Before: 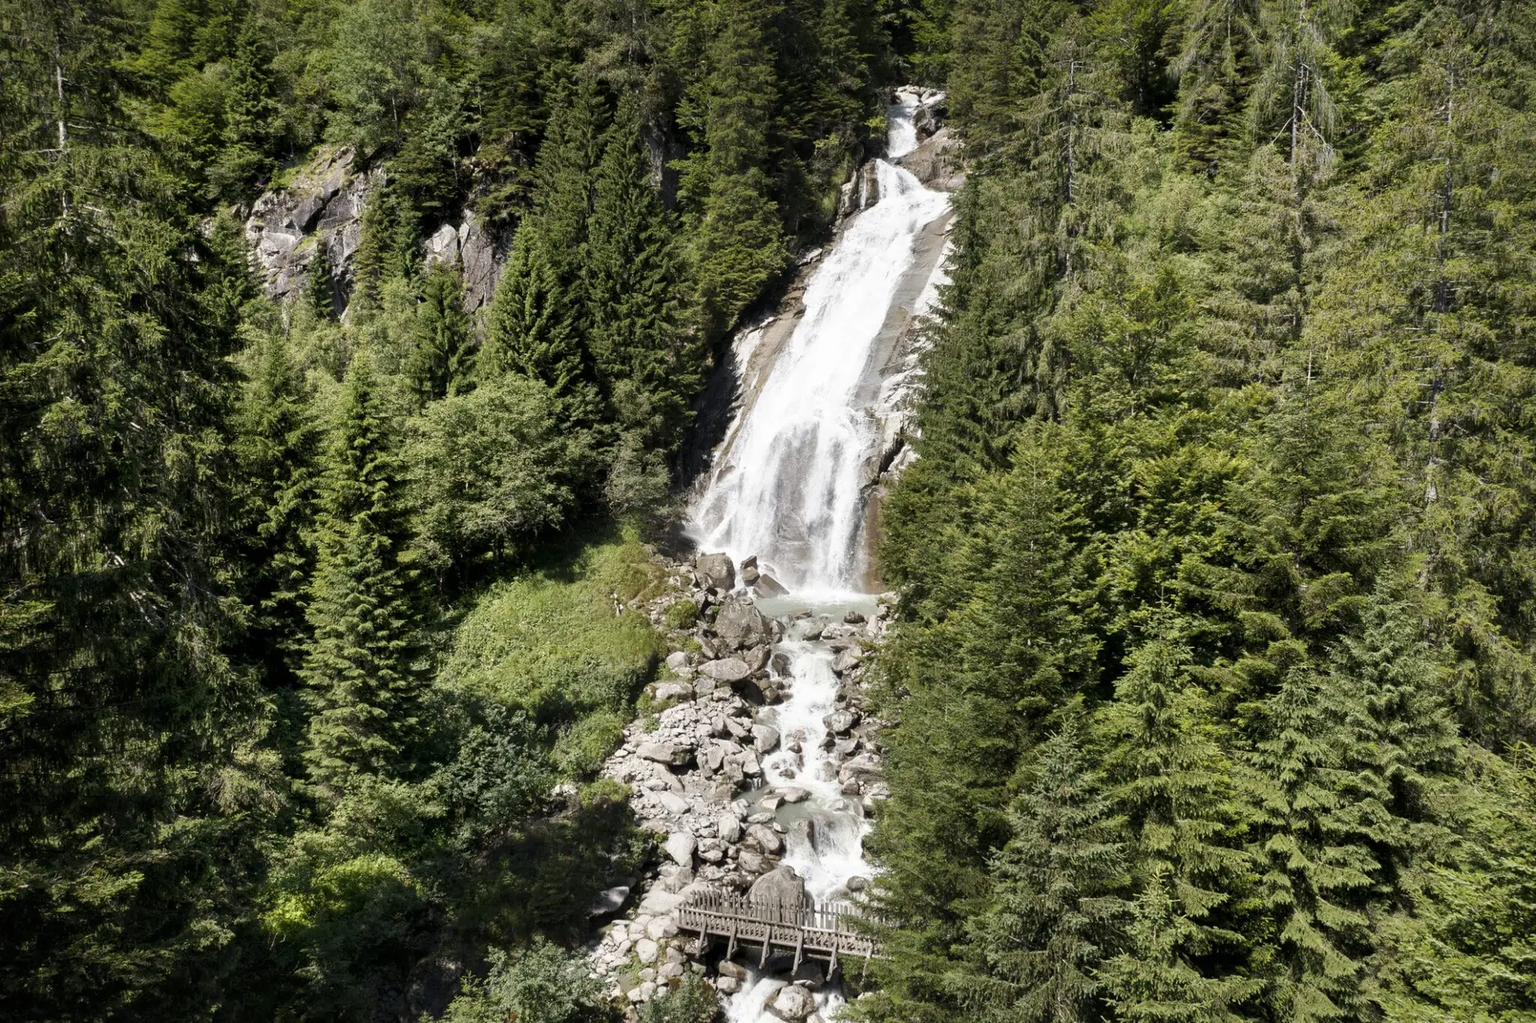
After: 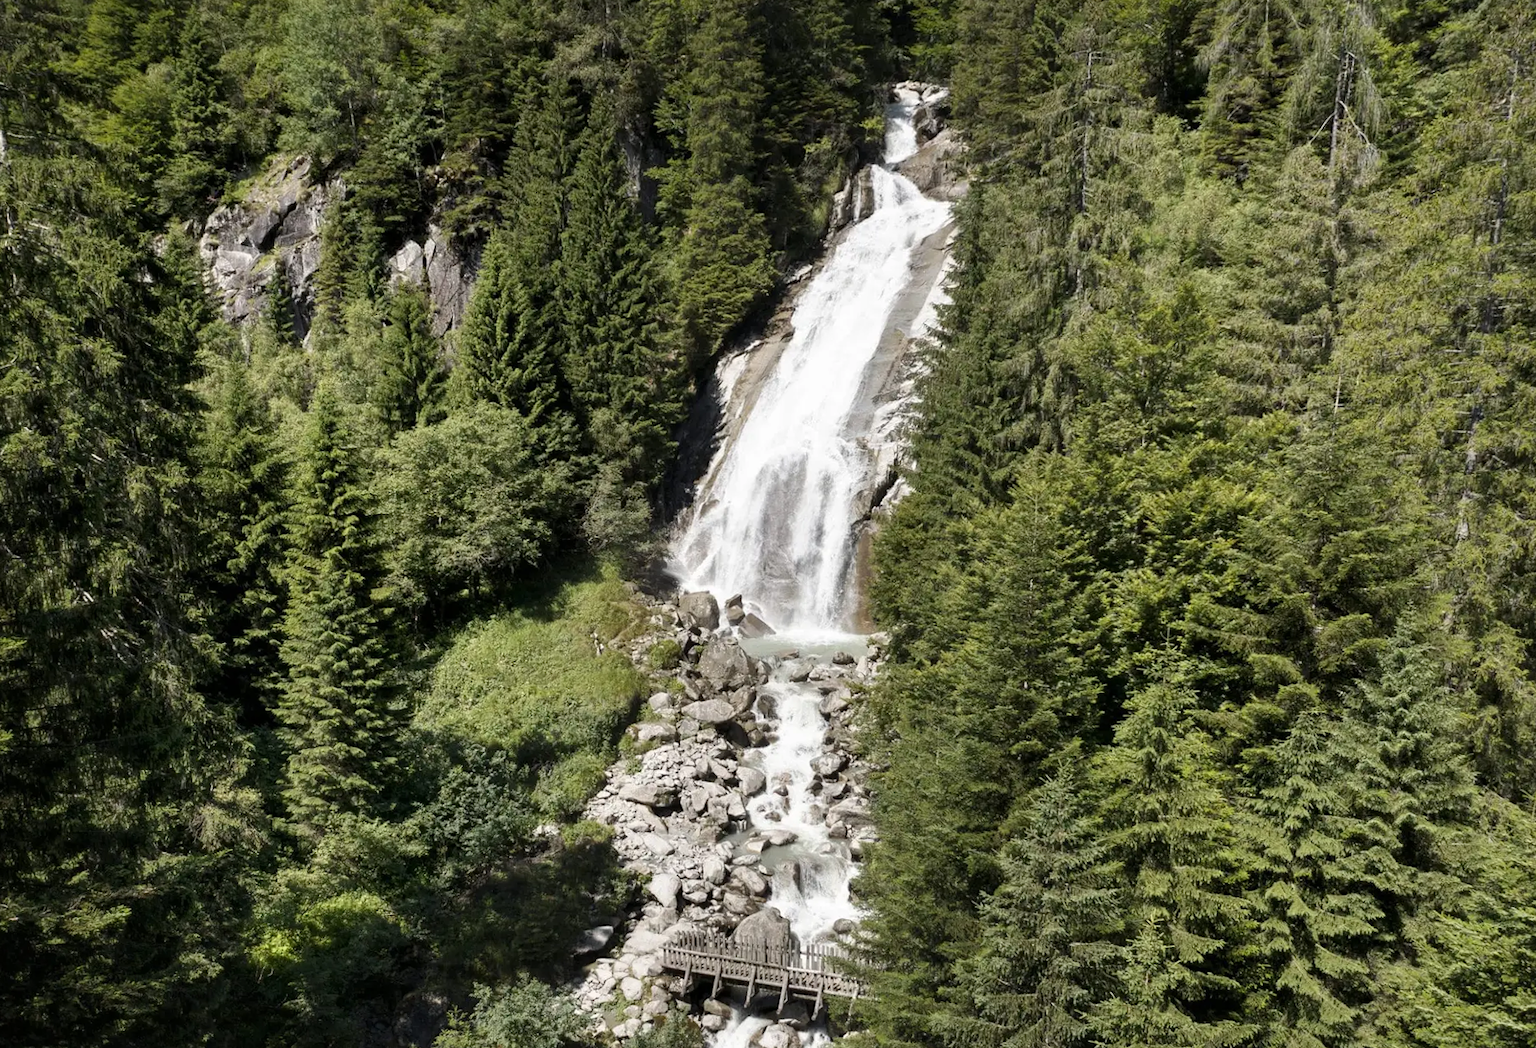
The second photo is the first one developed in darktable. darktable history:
tone equalizer: on, module defaults
rotate and perspective: rotation 0.074°, lens shift (vertical) 0.096, lens shift (horizontal) -0.041, crop left 0.043, crop right 0.952, crop top 0.024, crop bottom 0.979
